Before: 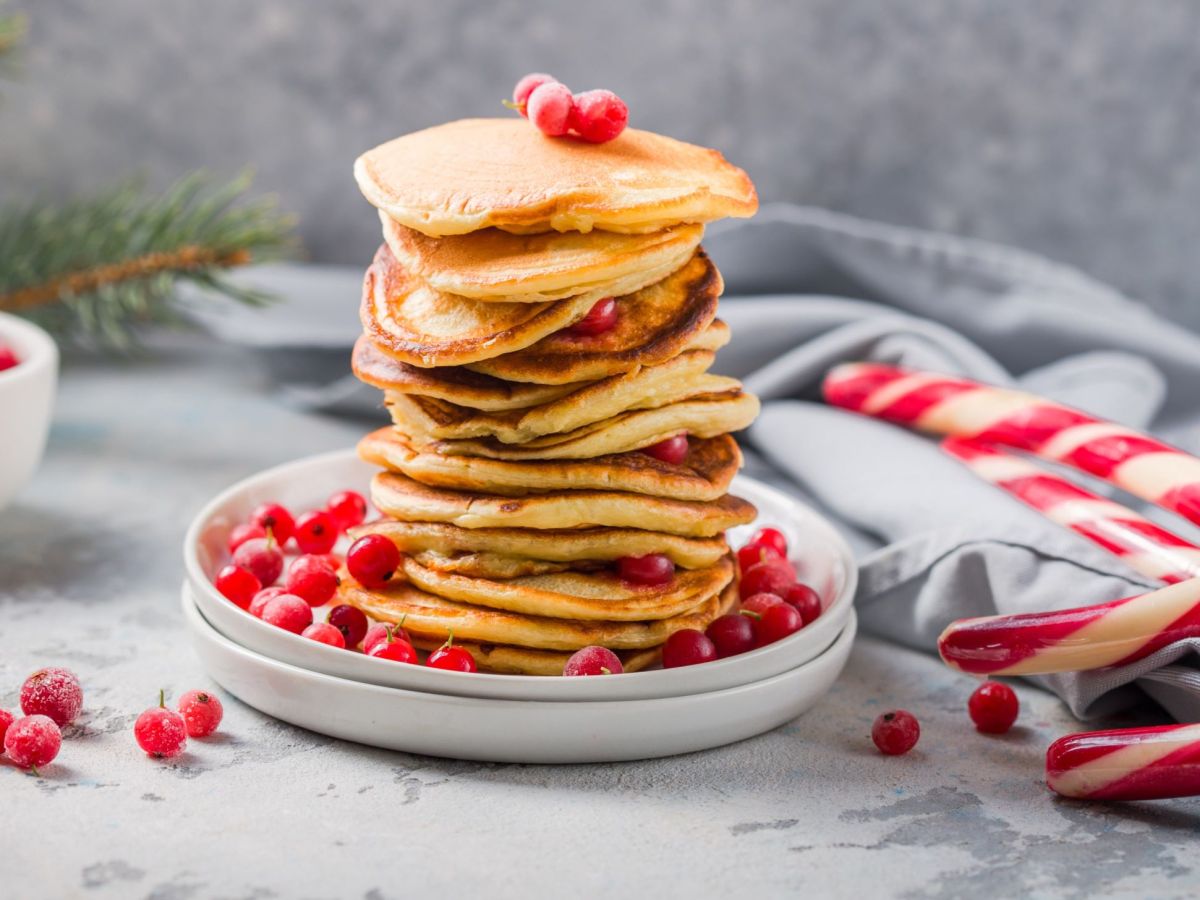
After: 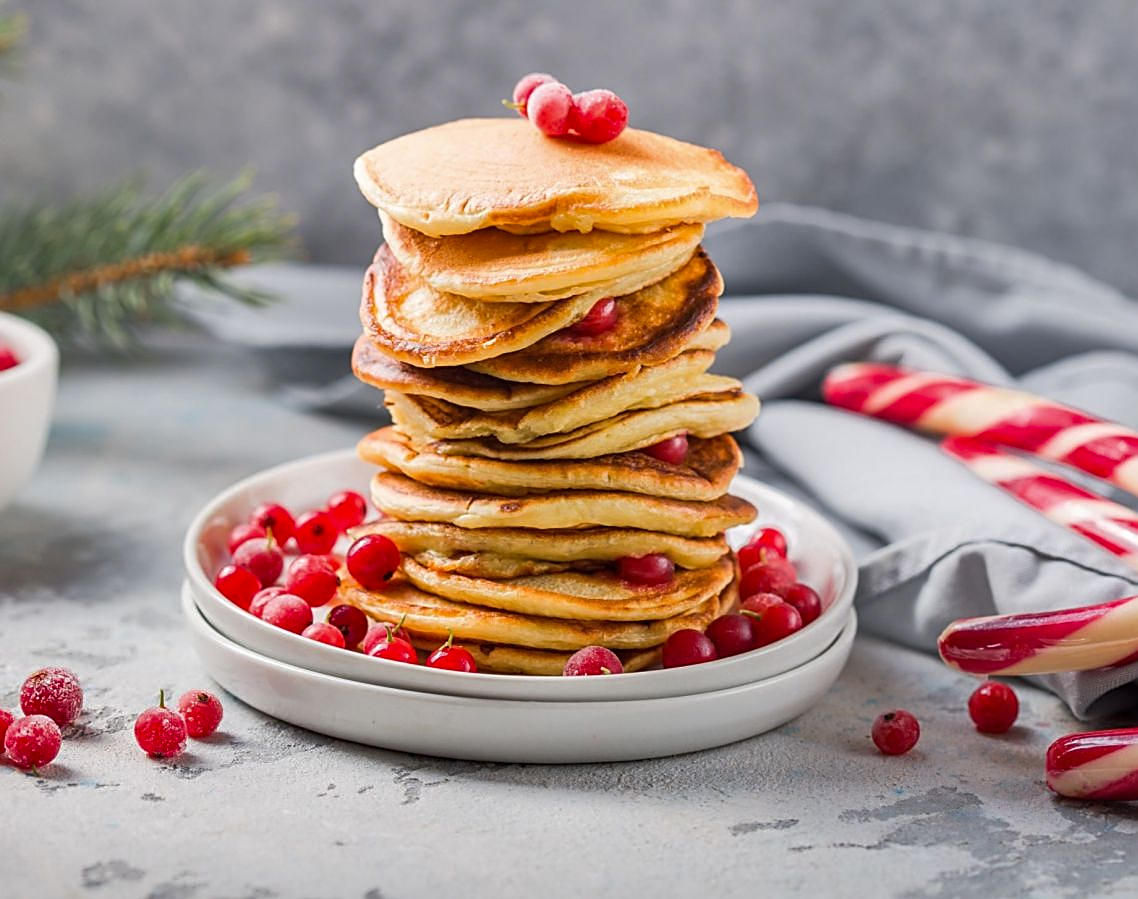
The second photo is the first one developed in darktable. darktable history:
sharpen: amount 0.75
crop and rotate: right 5.167%
shadows and highlights: soften with gaussian
